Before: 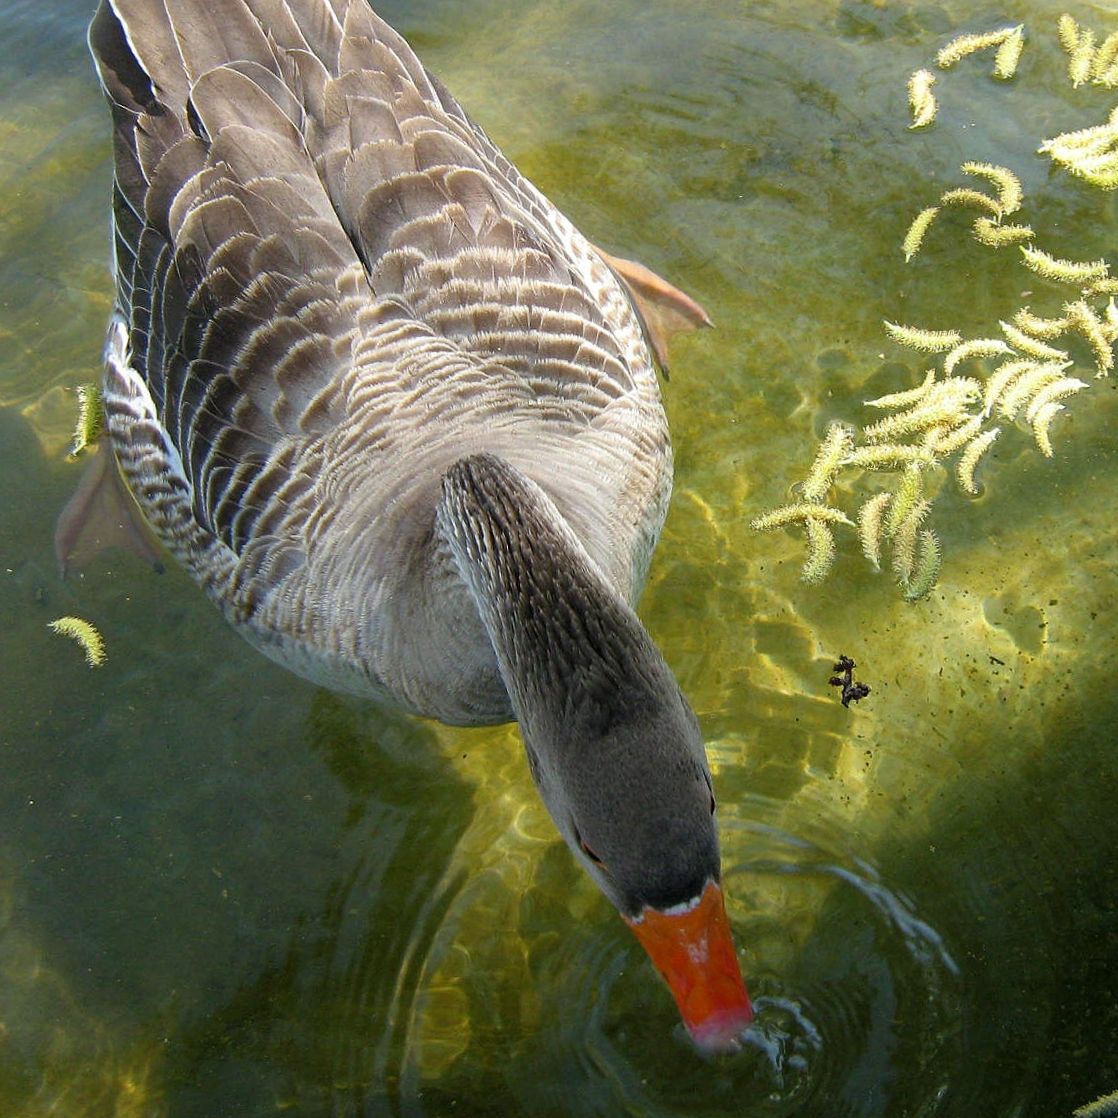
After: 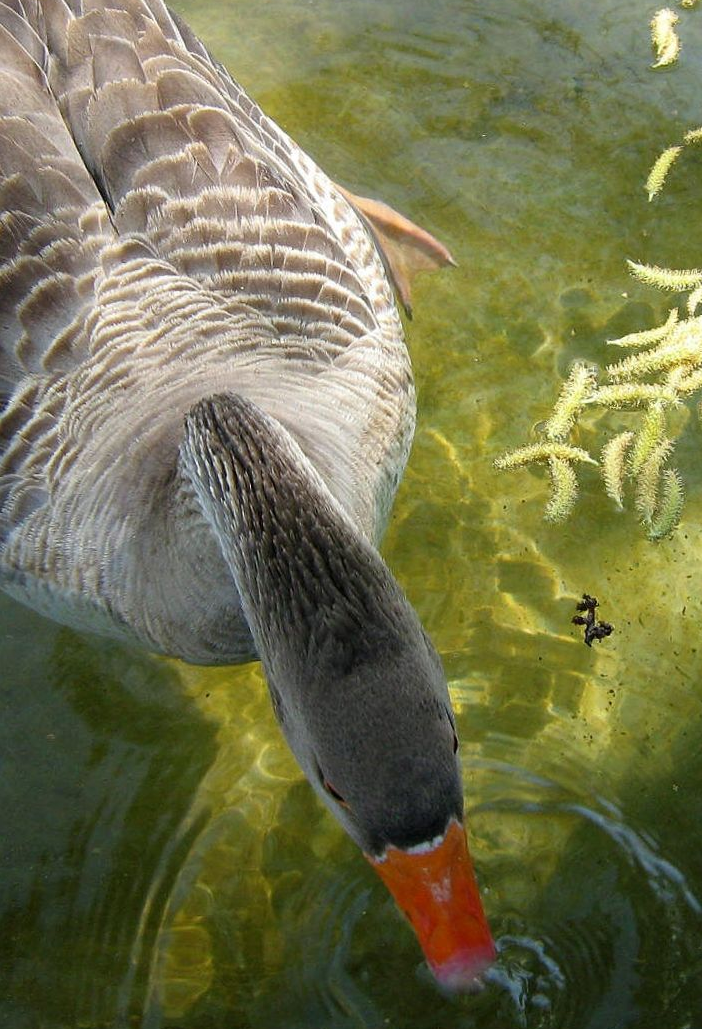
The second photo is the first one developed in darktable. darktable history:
crop and rotate: left 22.993%, top 5.627%, right 14.18%, bottom 2.252%
